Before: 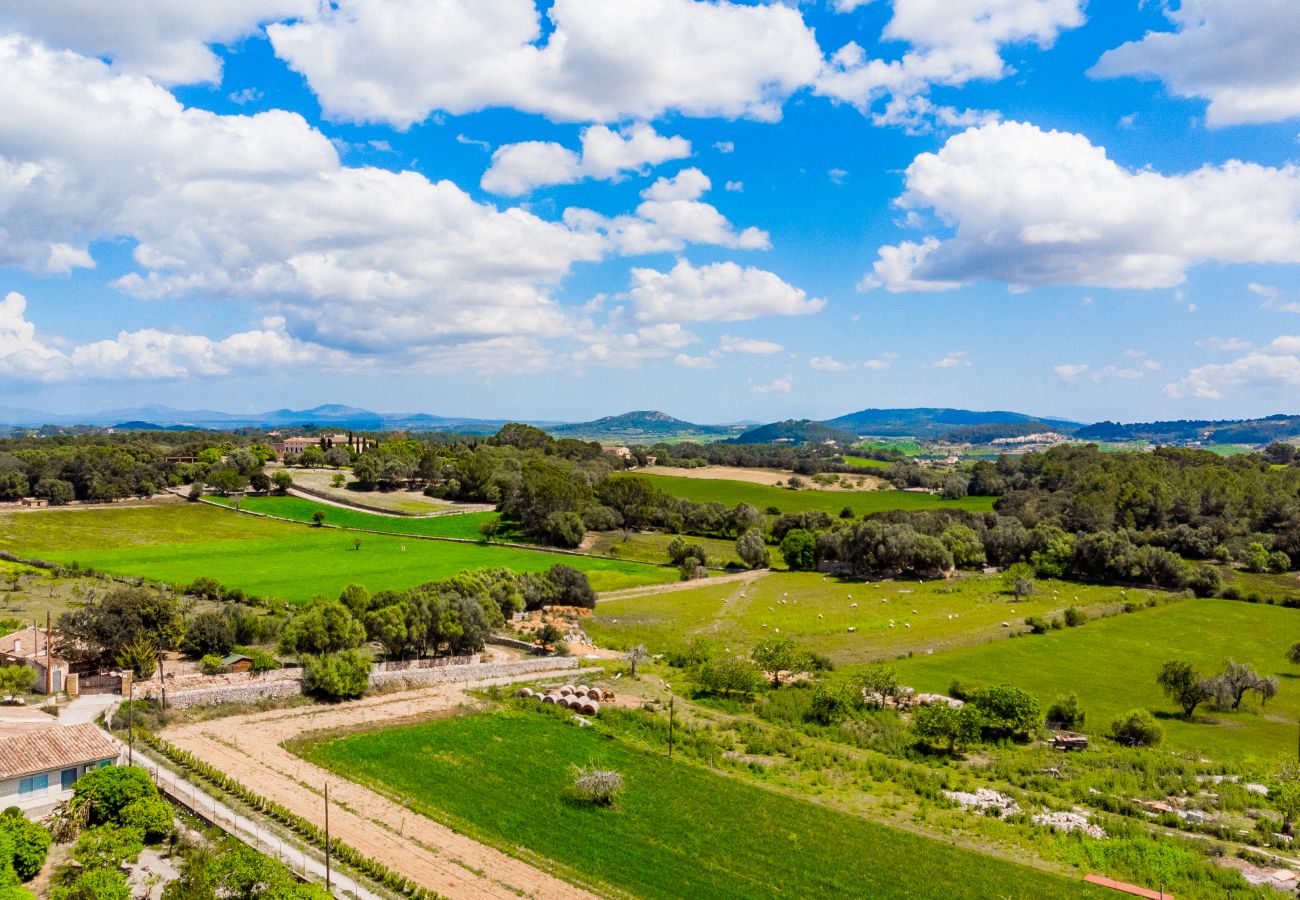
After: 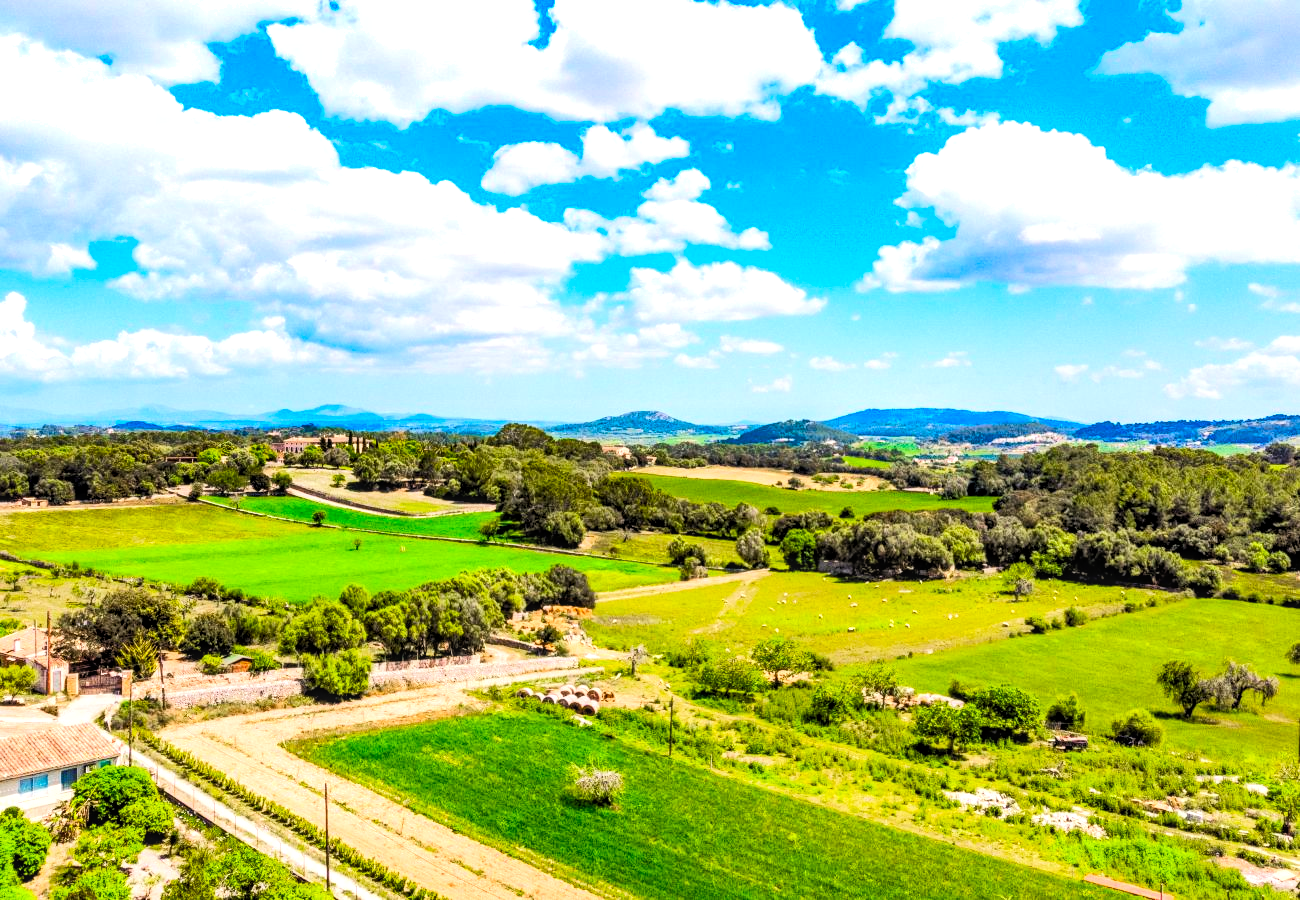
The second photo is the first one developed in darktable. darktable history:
shadows and highlights: soften with gaussian
local contrast: on, module defaults
exposure: exposure 0.507 EV, compensate highlight preservation false
contrast brightness saturation: contrast 0.03, brightness 0.06, saturation 0.13
tone curve: curves: ch0 [(0, 0) (0.082, 0.02) (0.129, 0.078) (0.275, 0.301) (0.67, 0.809) (1, 1)], color space Lab, linked channels, preserve colors none
